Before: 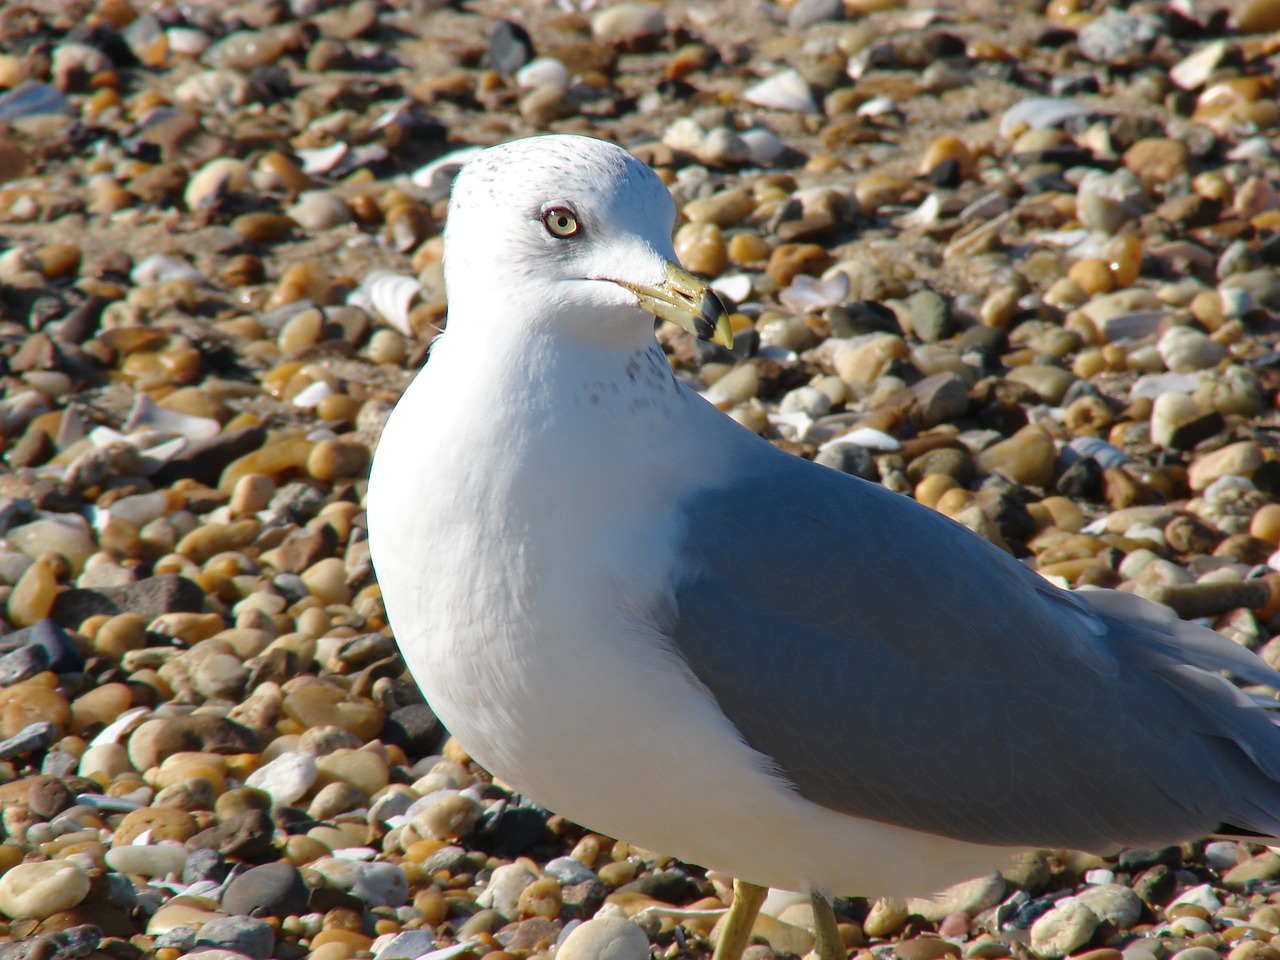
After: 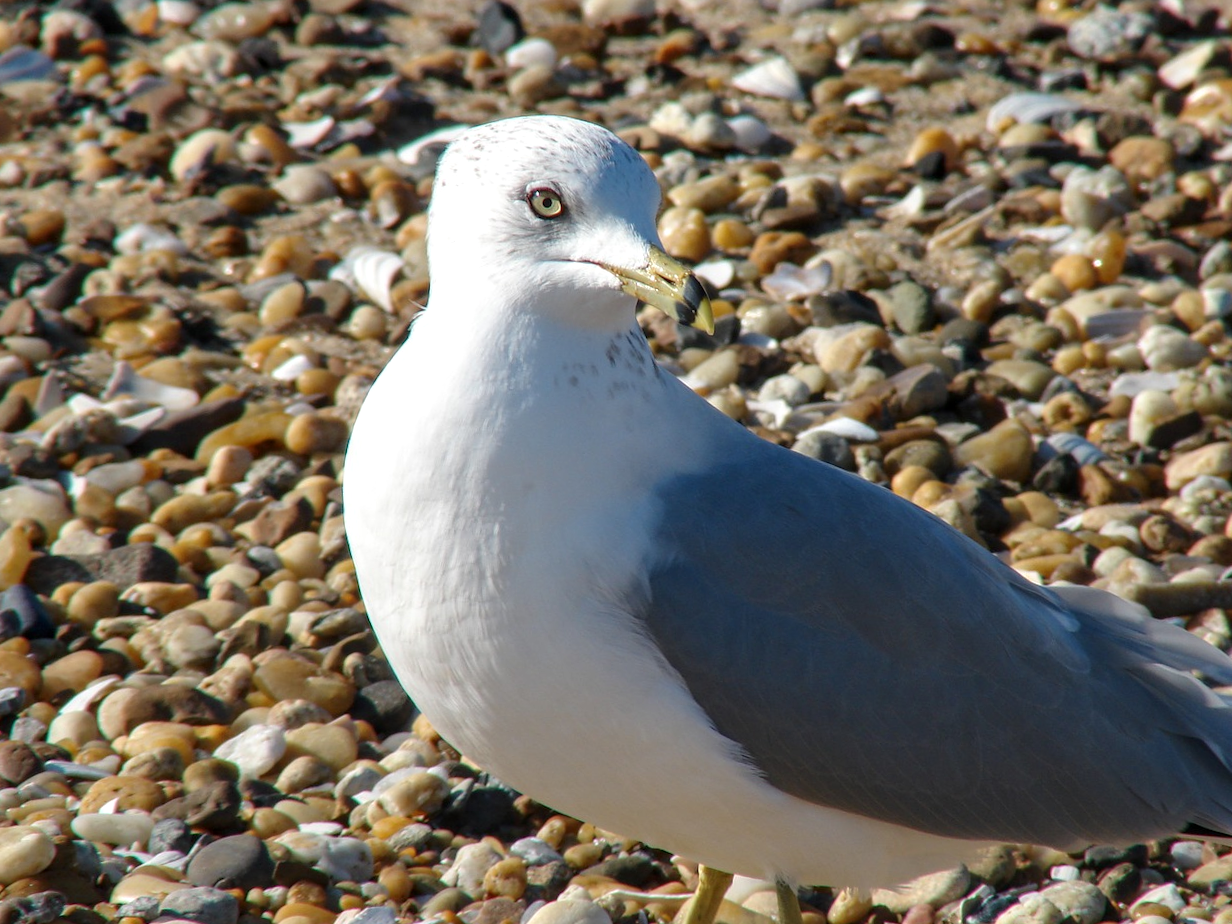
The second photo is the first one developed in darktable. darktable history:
crop and rotate: angle -1.67°
local contrast: on, module defaults
